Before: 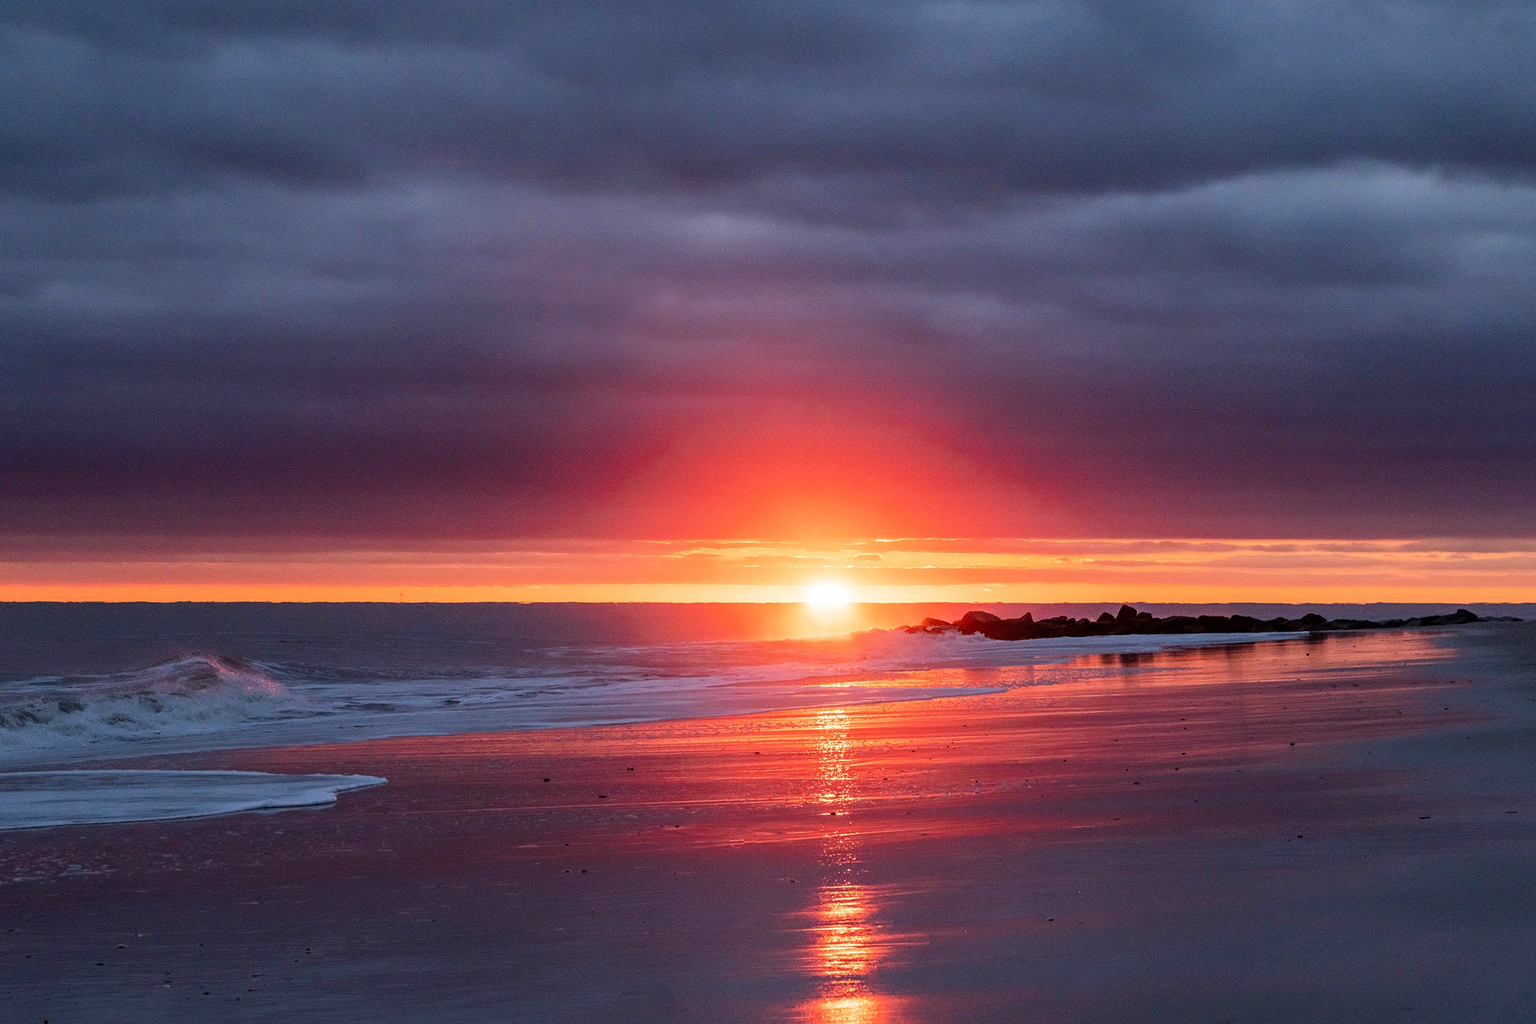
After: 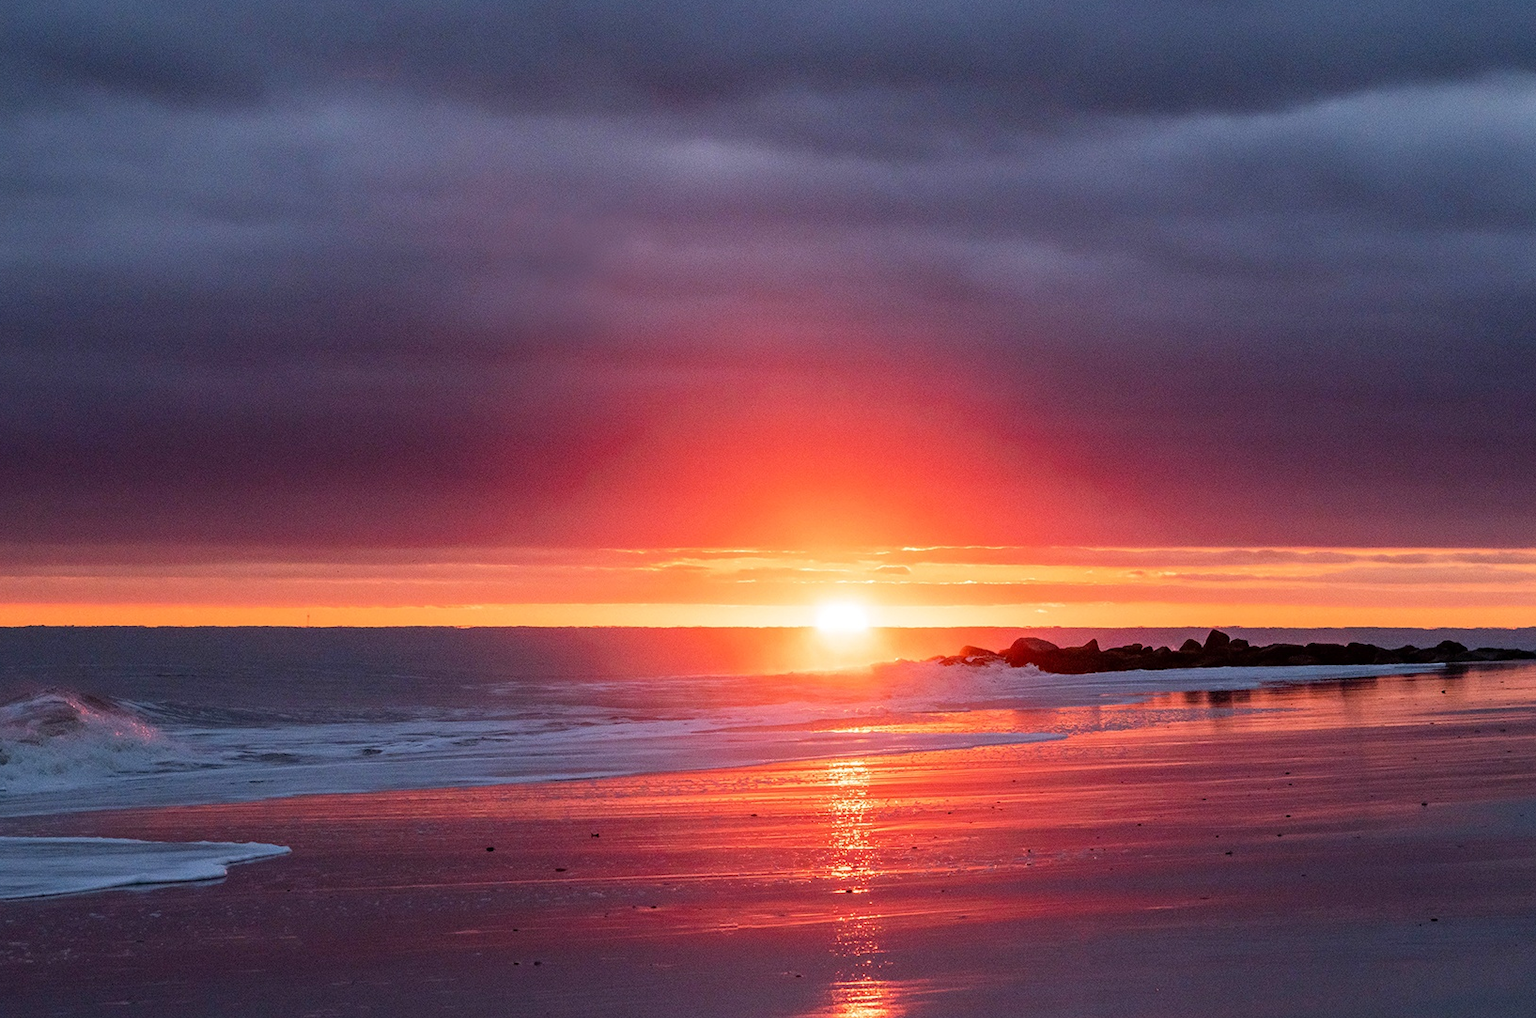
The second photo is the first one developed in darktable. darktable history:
crop and rotate: left 10.154%, top 9.973%, right 9.996%, bottom 10.604%
exposure: compensate highlight preservation false
